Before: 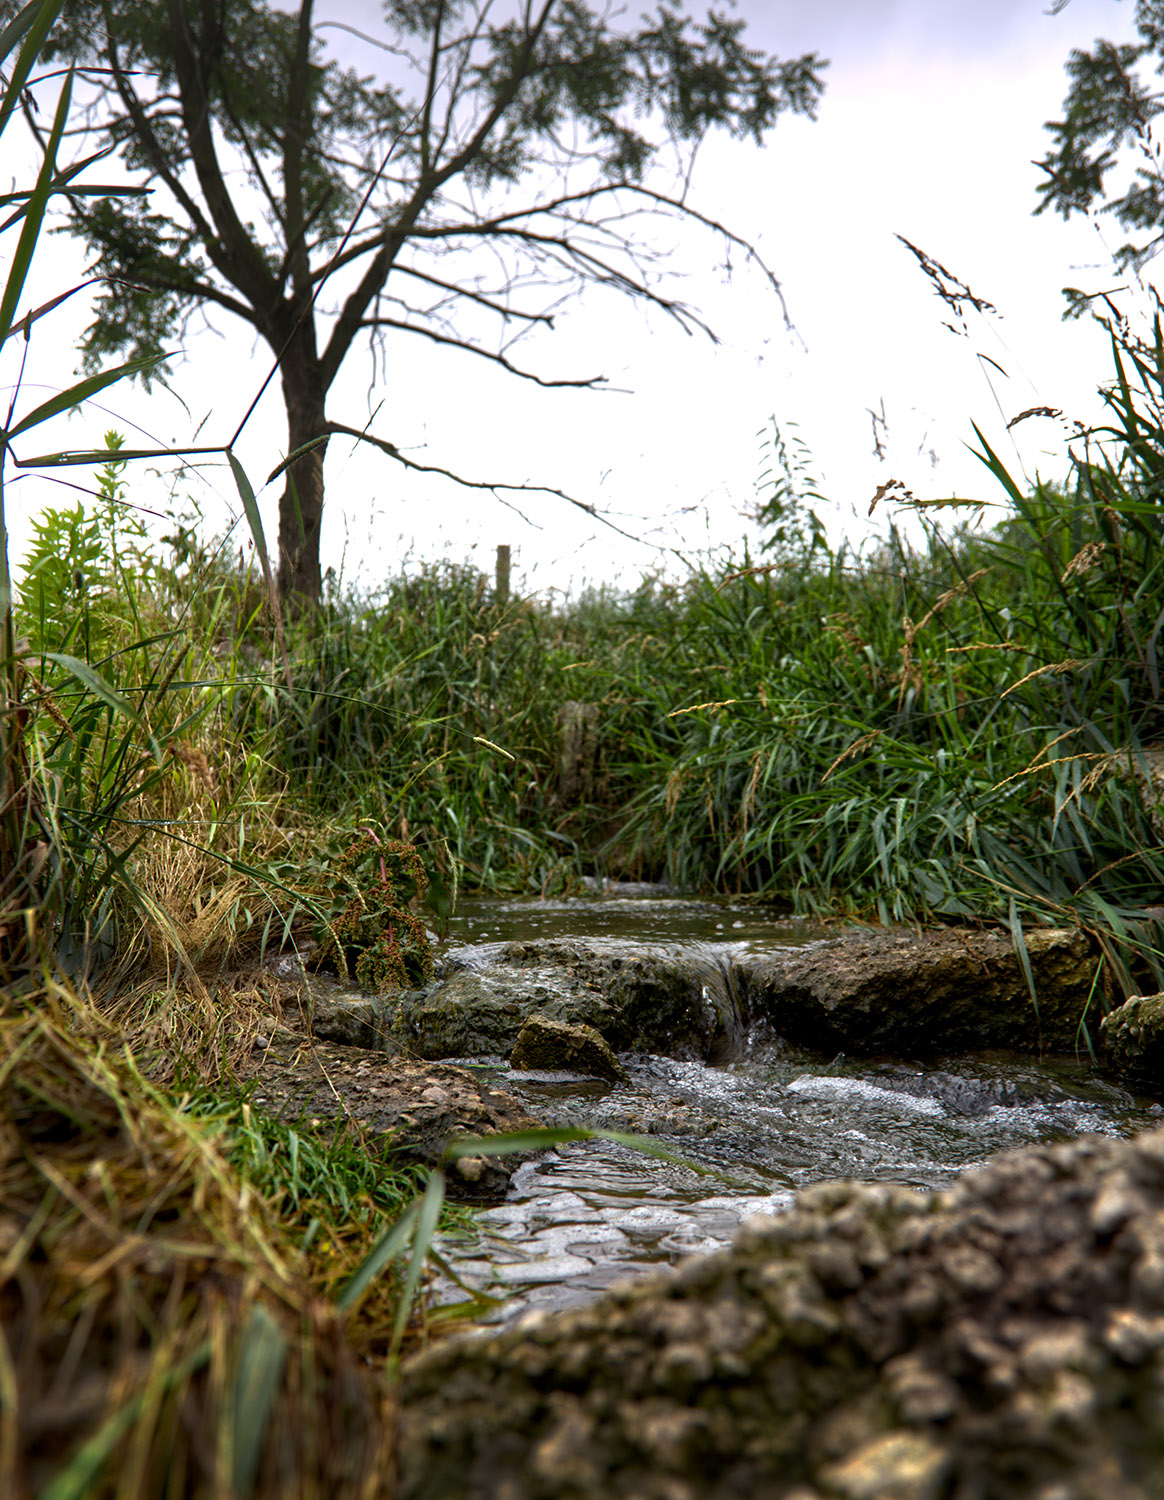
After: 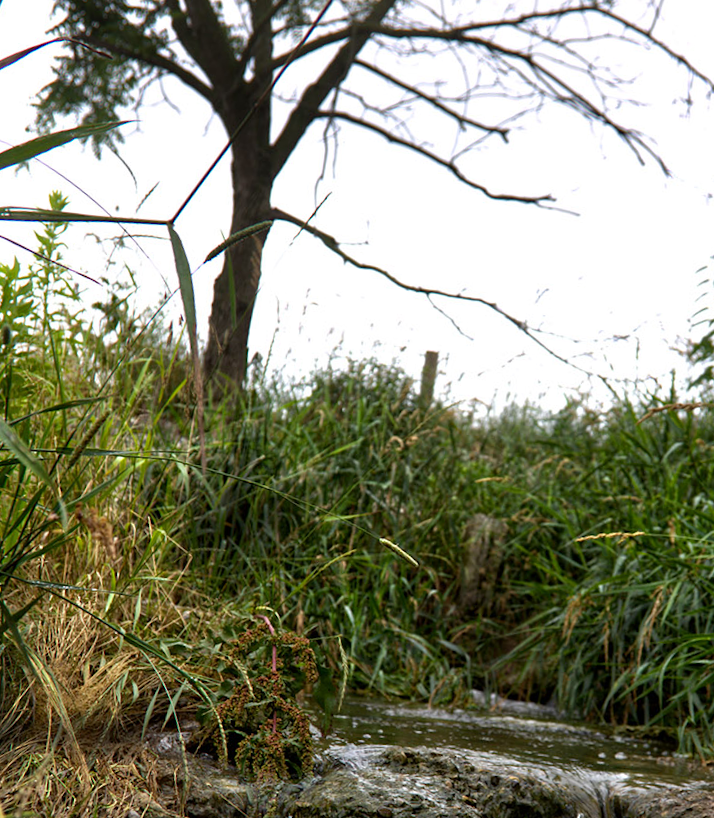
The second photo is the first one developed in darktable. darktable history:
crop and rotate: angle -6.79°, left 2.208%, top 6.967%, right 27.483%, bottom 30.544%
